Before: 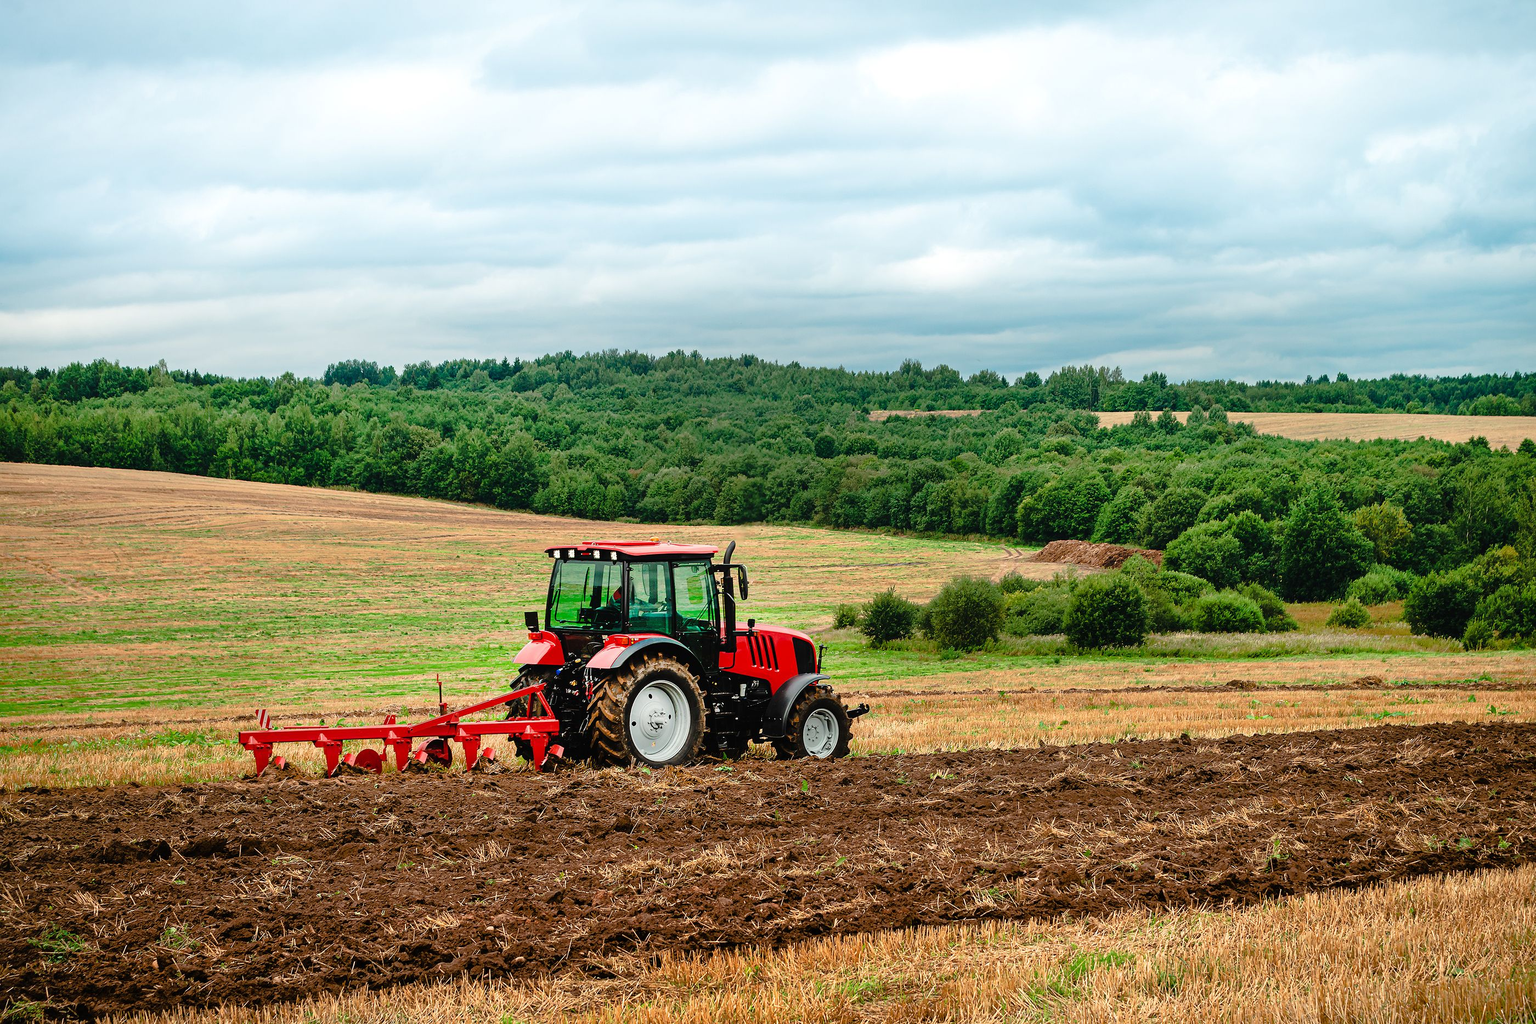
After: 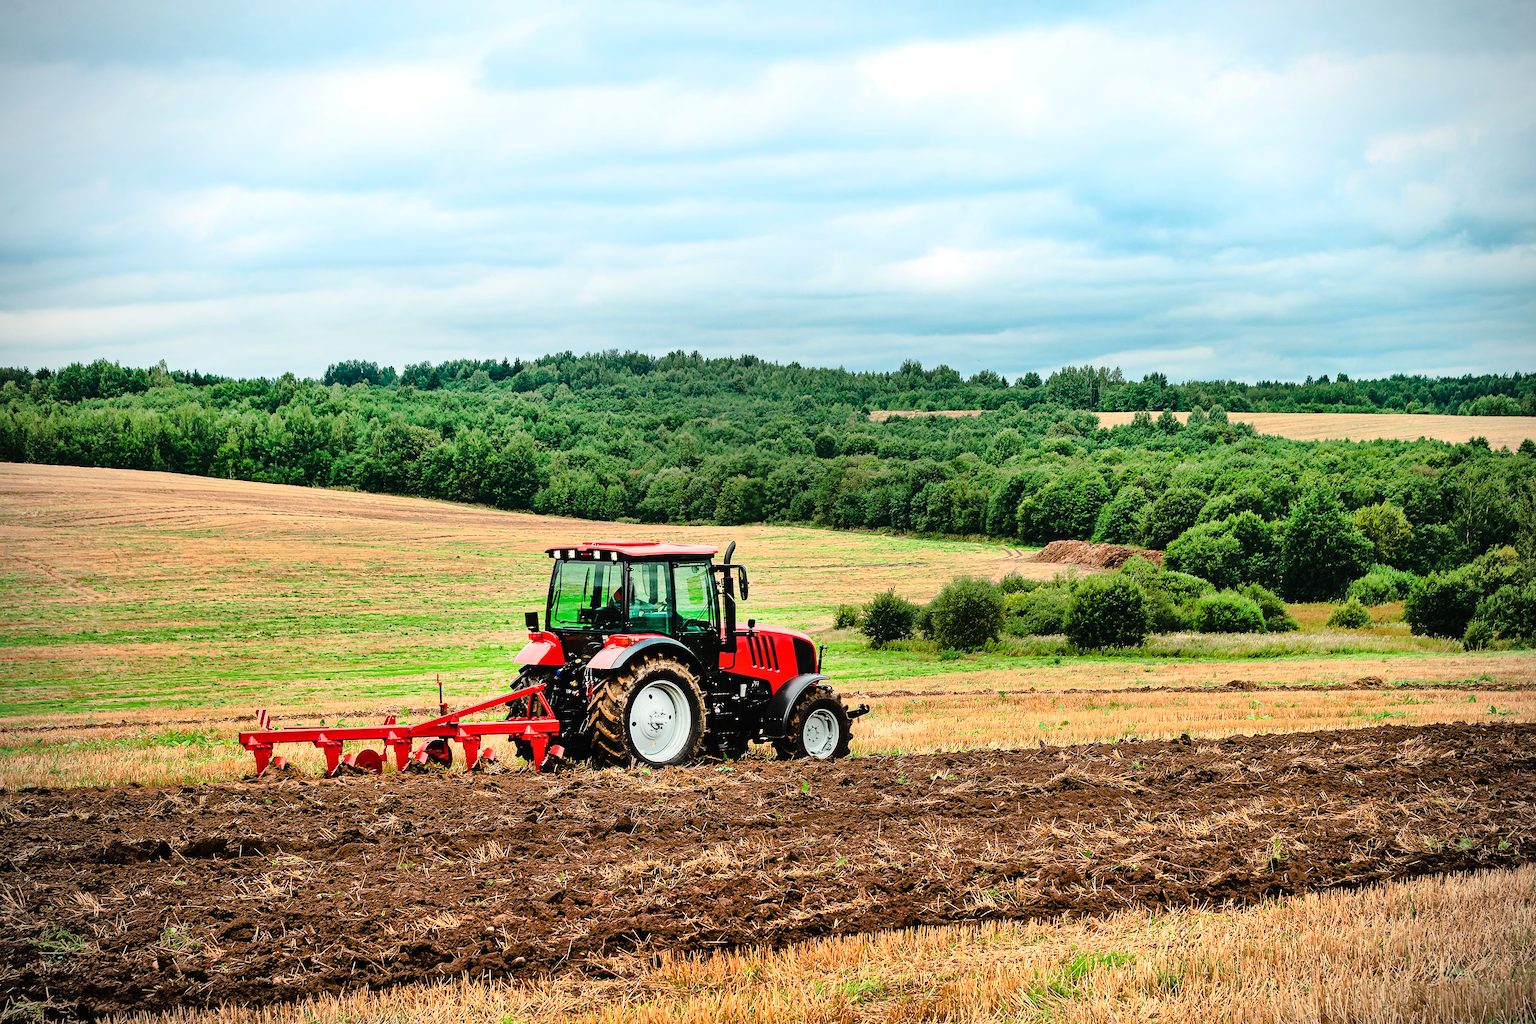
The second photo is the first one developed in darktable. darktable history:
base curve: curves: ch0 [(0, 0) (0.032, 0.025) (0.121, 0.166) (0.206, 0.329) (0.605, 0.79) (1, 1)]
shadows and highlights: soften with gaussian
vignetting: fall-off start 74.07%, fall-off radius 66.36%, dithering 16-bit output
